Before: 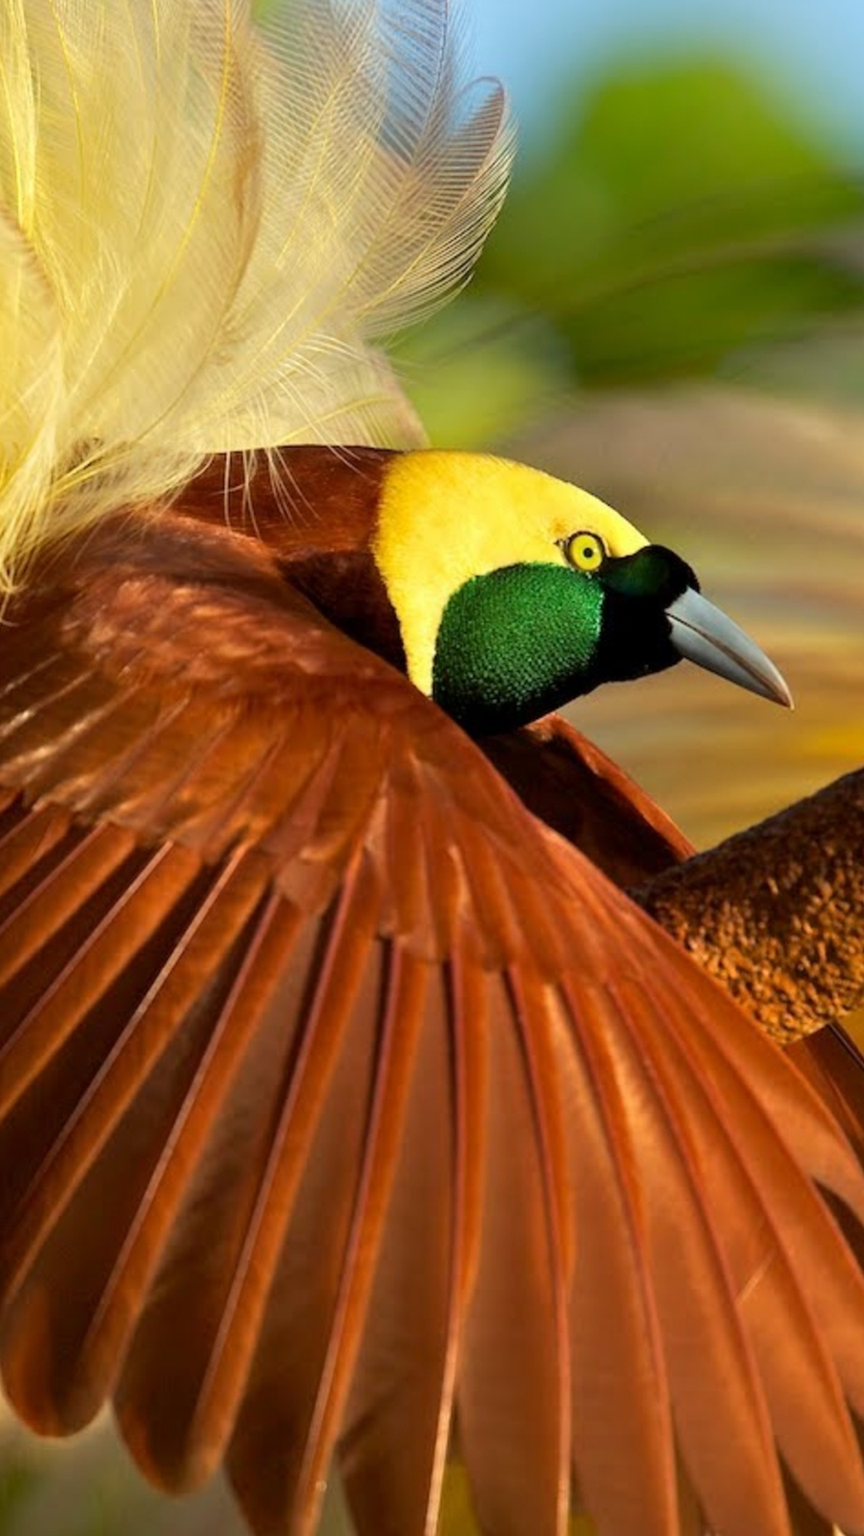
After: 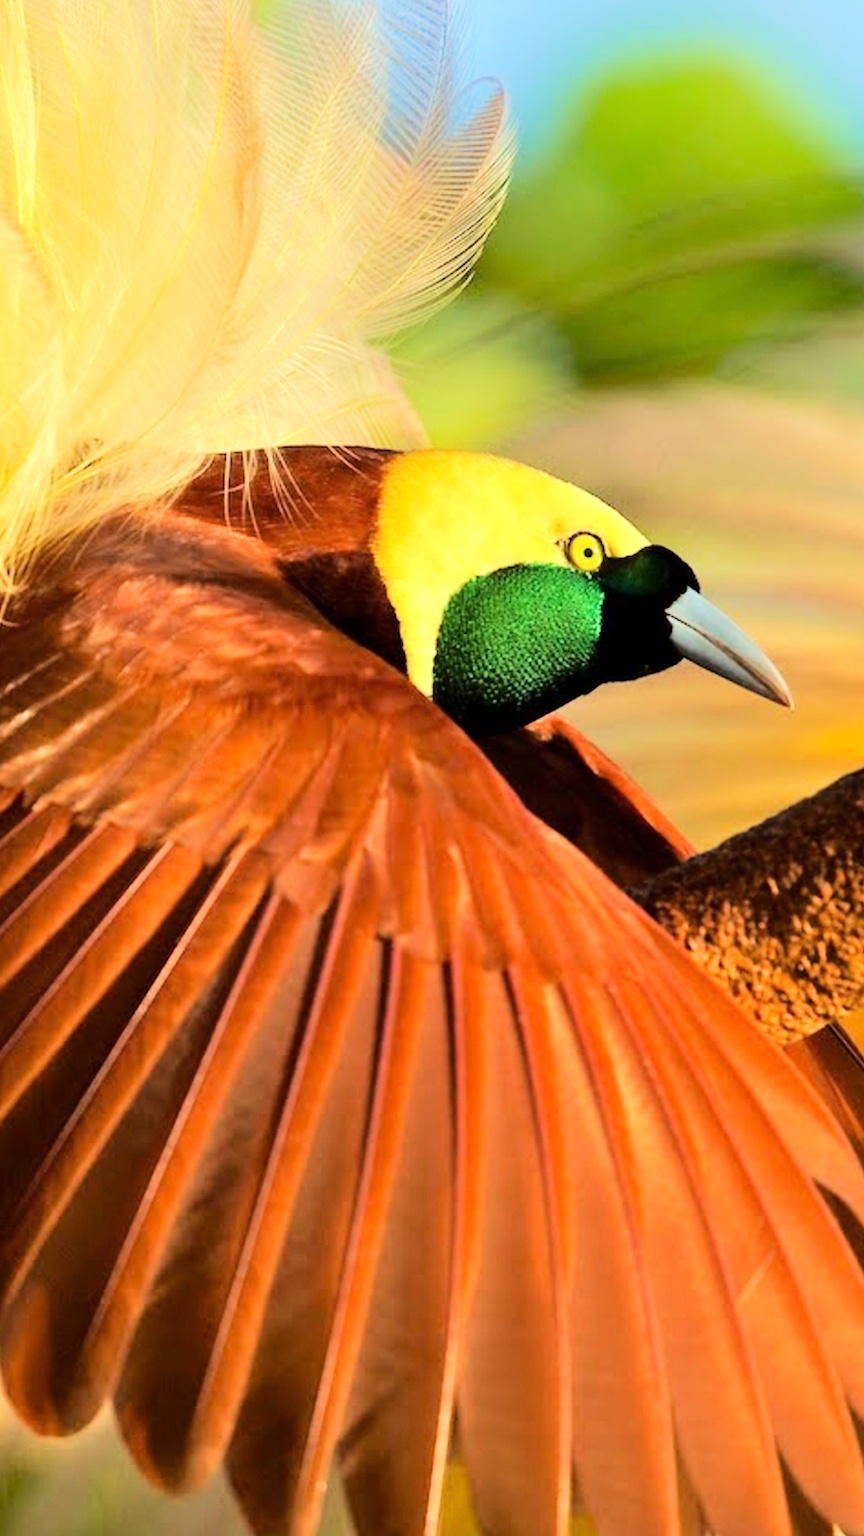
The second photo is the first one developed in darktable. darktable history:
velvia: on, module defaults
tone equalizer: -7 EV 0.163 EV, -6 EV 0.581 EV, -5 EV 1.18 EV, -4 EV 1.33 EV, -3 EV 1.15 EV, -2 EV 0.6 EV, -1 EV 0.164 EV, edges refinement/feathering 500, mask exposure compensation -1.57 EV, preserve details no
